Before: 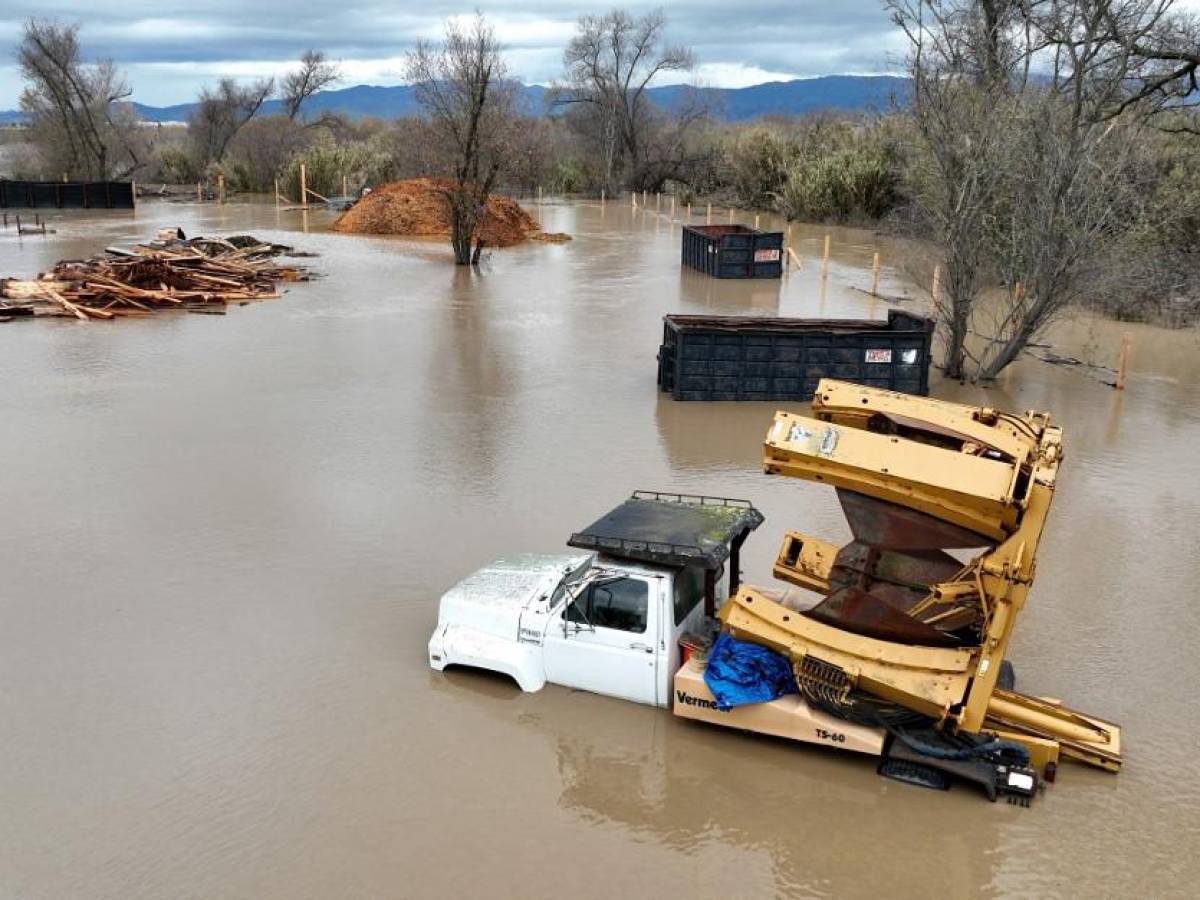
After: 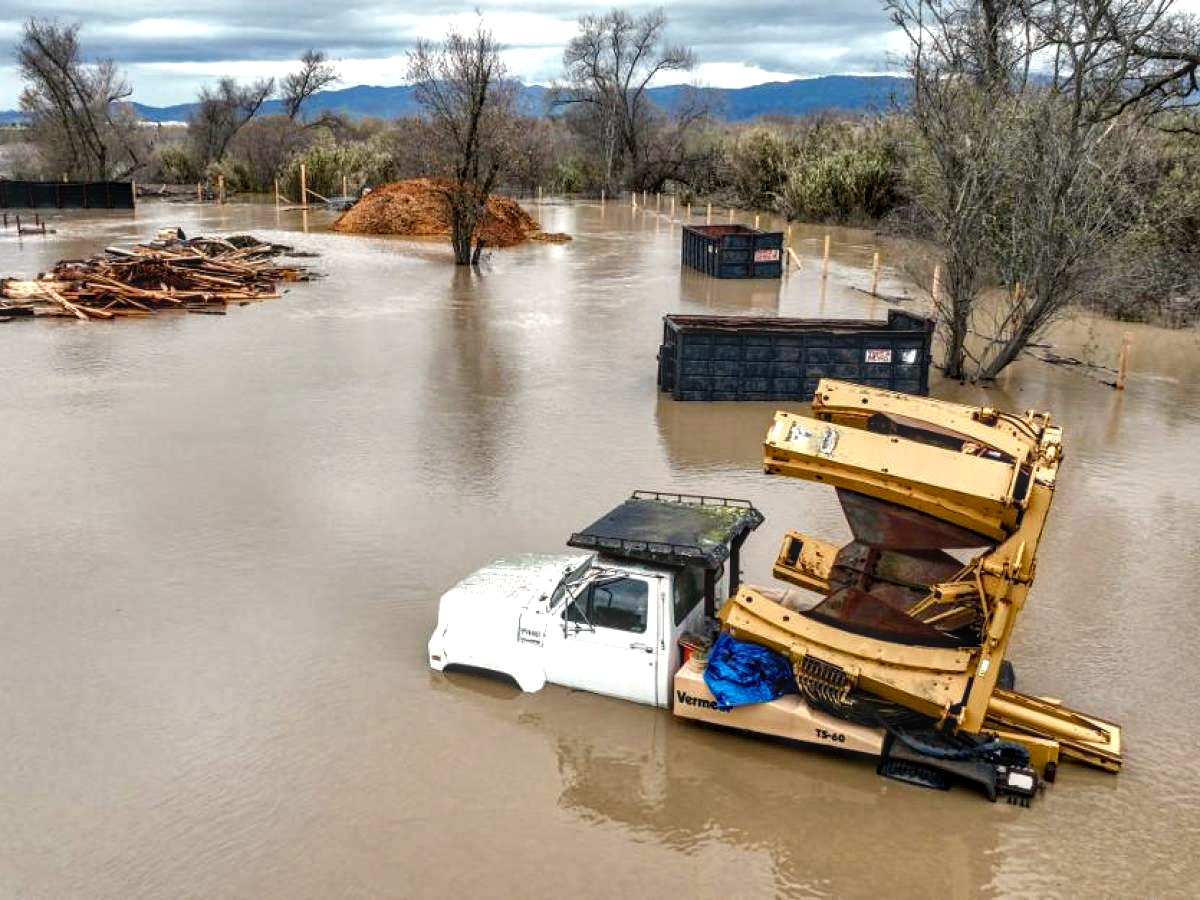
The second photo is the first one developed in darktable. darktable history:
color balance rgb: highlights gain › chroma 2.015%, highlights gain › hue 71.92°, perceptual saturation grading › global saturation 0.476%, perceptual saturation grading › highlights -25.127%, perceptual saturation grading › shadows 29.862%, global vibrance 25.005%, contrast 19.804%
local contrast: highlights 6%, shadows 7%, detail 133%
